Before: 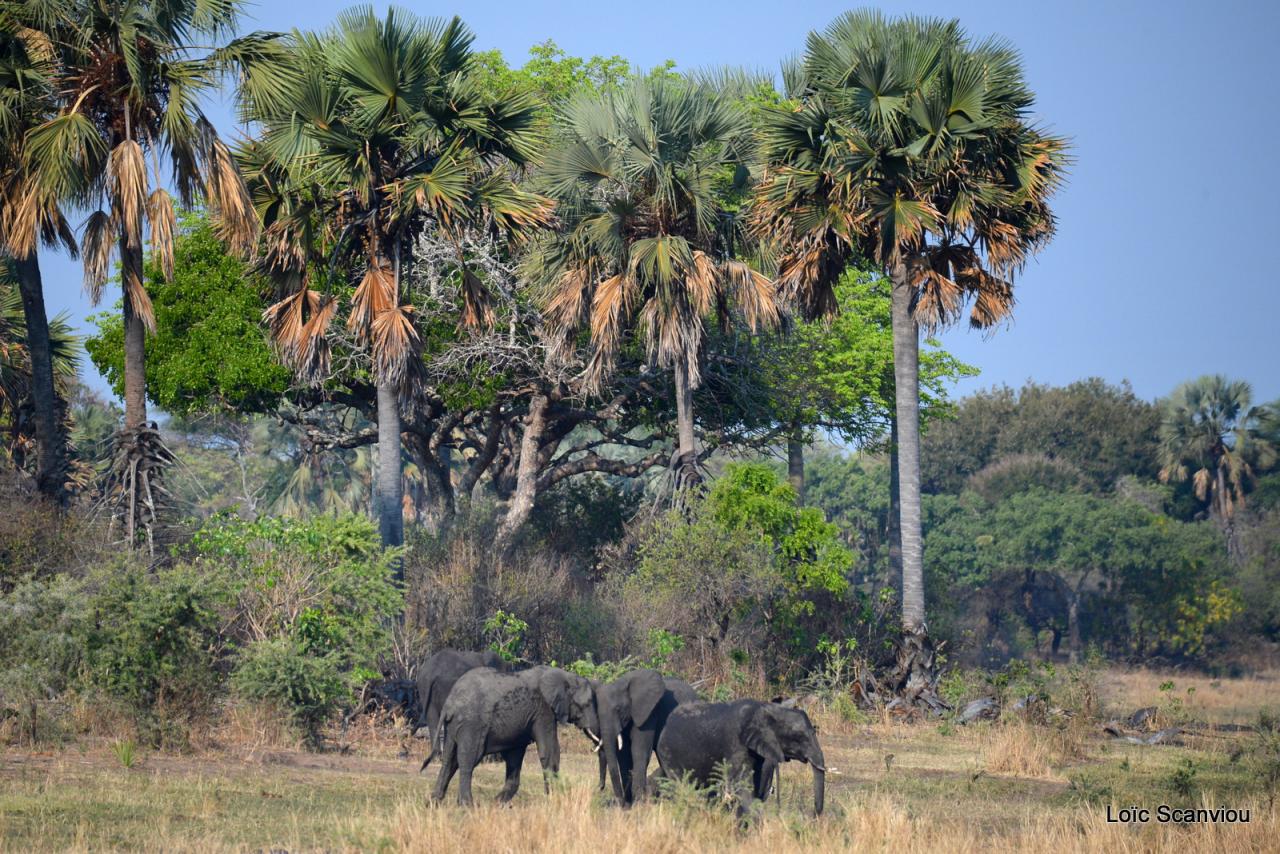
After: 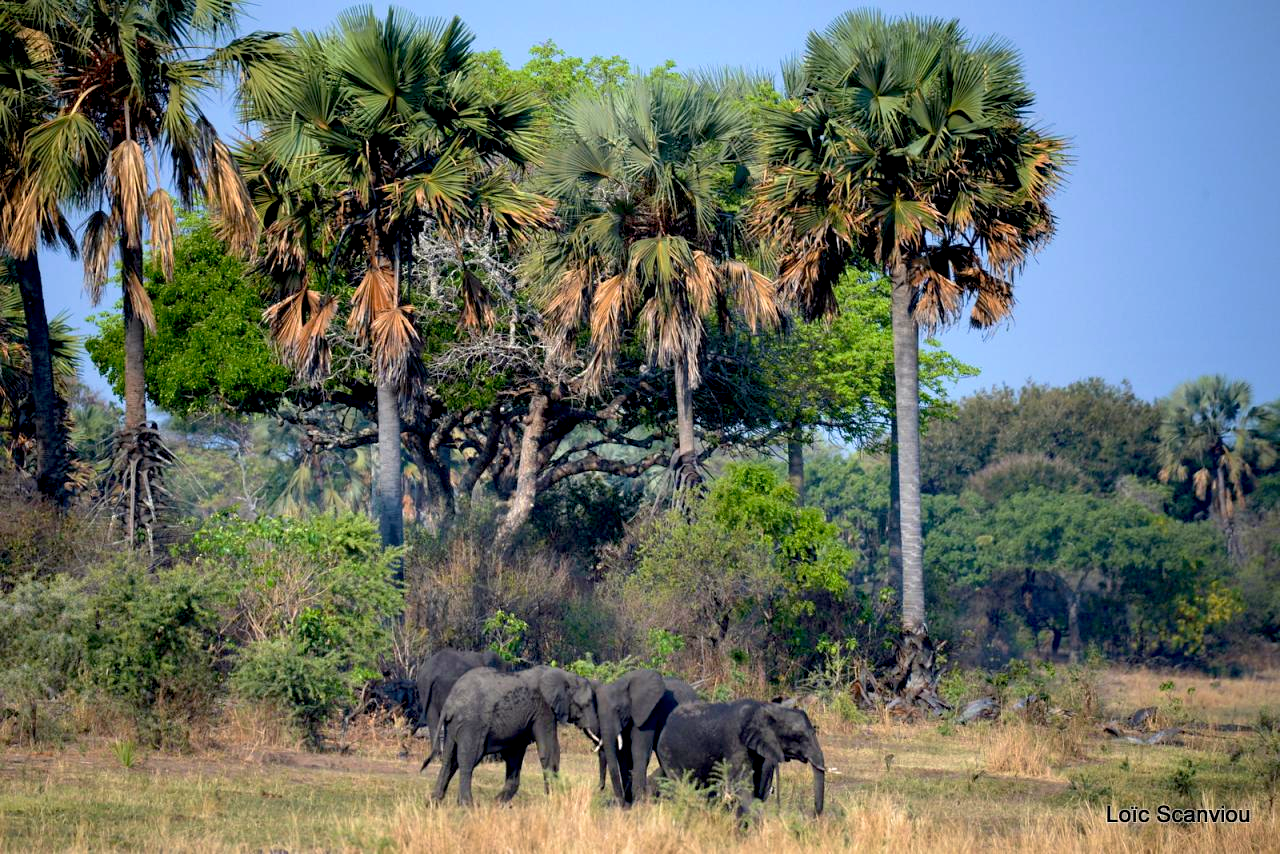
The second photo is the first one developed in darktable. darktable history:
base curve: curves: ch0 [(0.017, 0) (0.425, 0.441) (0.844, 0.933) (1, 1)], preserve colors none
velvia: on, module defaults
